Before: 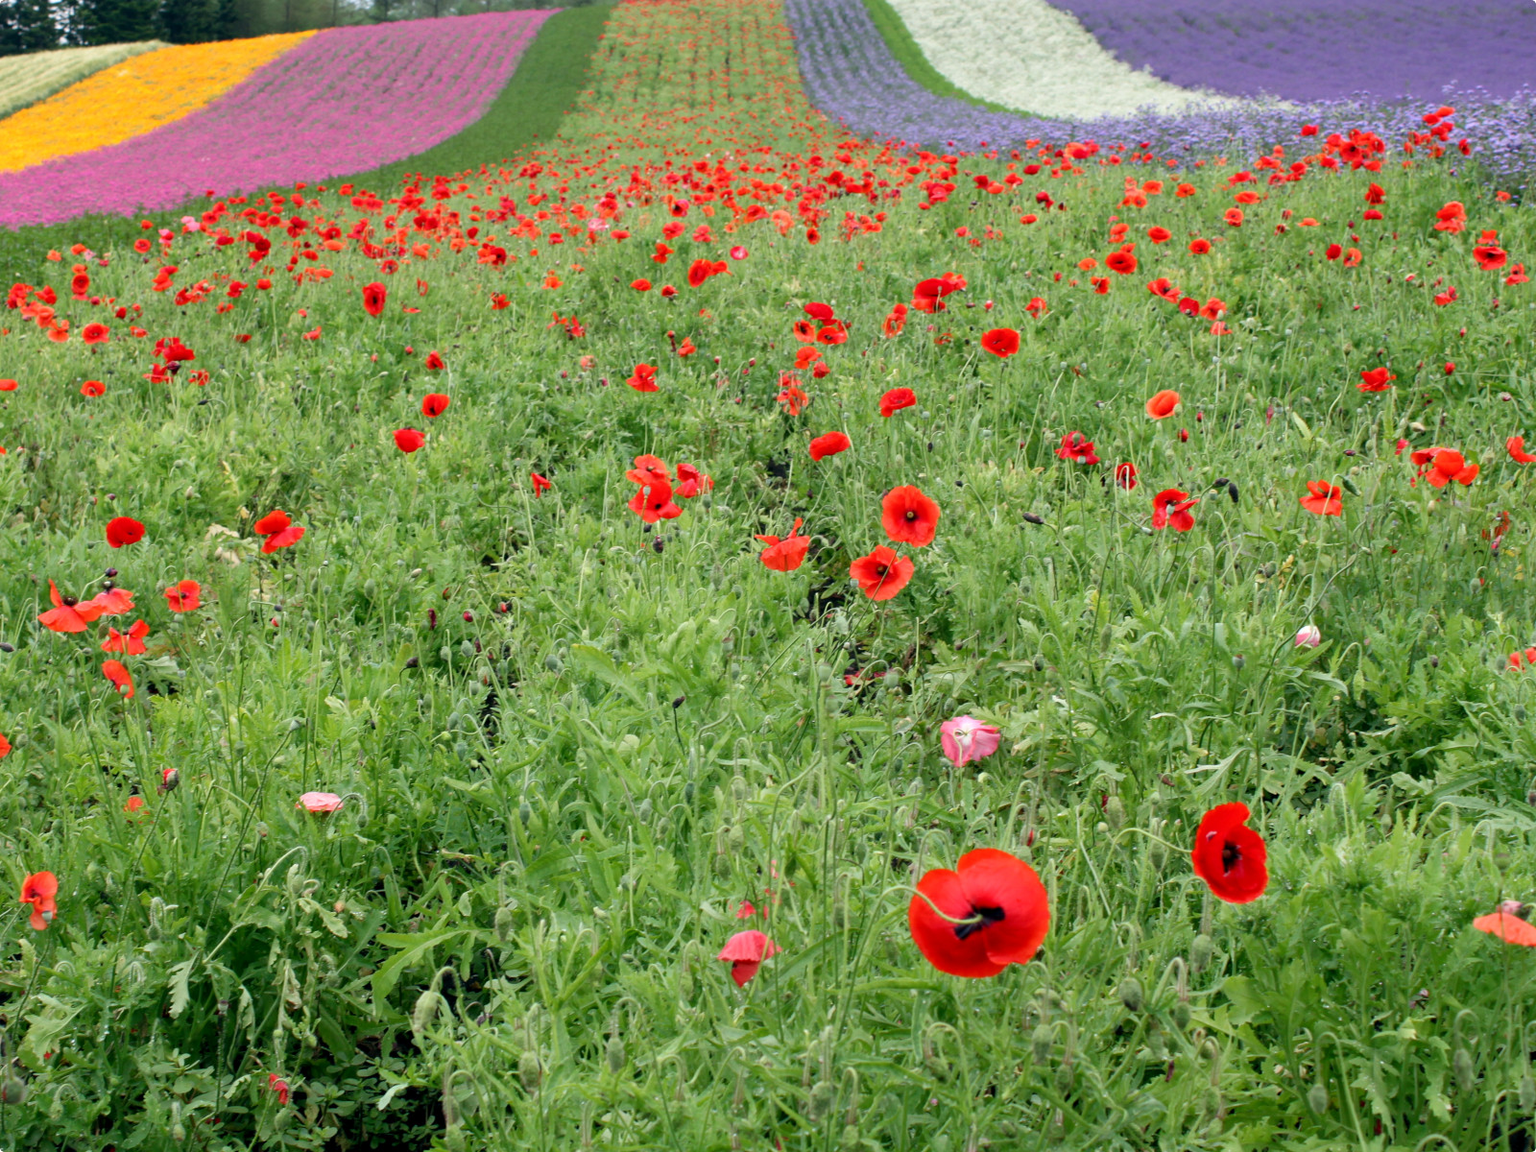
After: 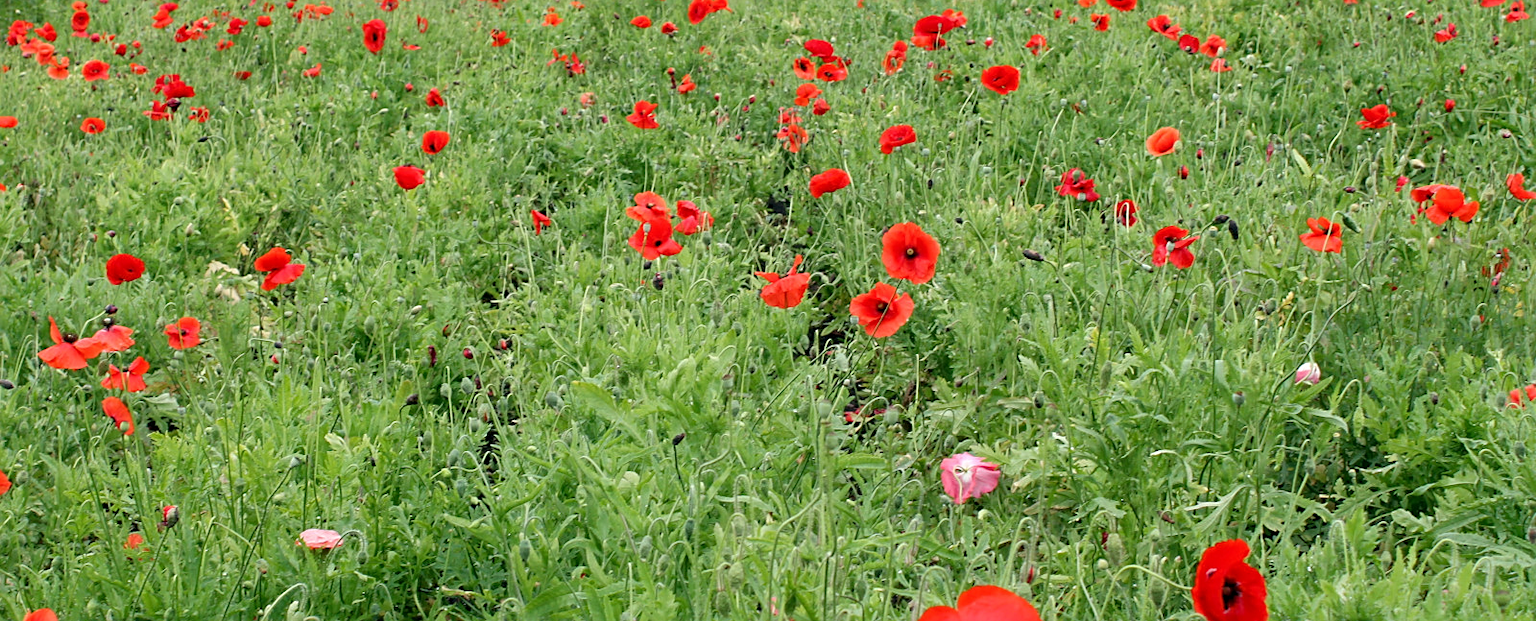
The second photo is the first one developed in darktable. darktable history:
crop and rotate: top 22.911%, bottom 23.134%
contrast equalizer: y [[0.5 ×6], [0.5 ×6], [0.5, 0.5, 0.501, 0.545, 0.707, 0.863], [0 ×6], [0 ×6]], mix 0.315
sharpen: on, module defaults
tone equalizer: -7 EV 0.121 EV, edges refinement/feathering 500, mask exposure compensation -1.57 EV, preserve details no
